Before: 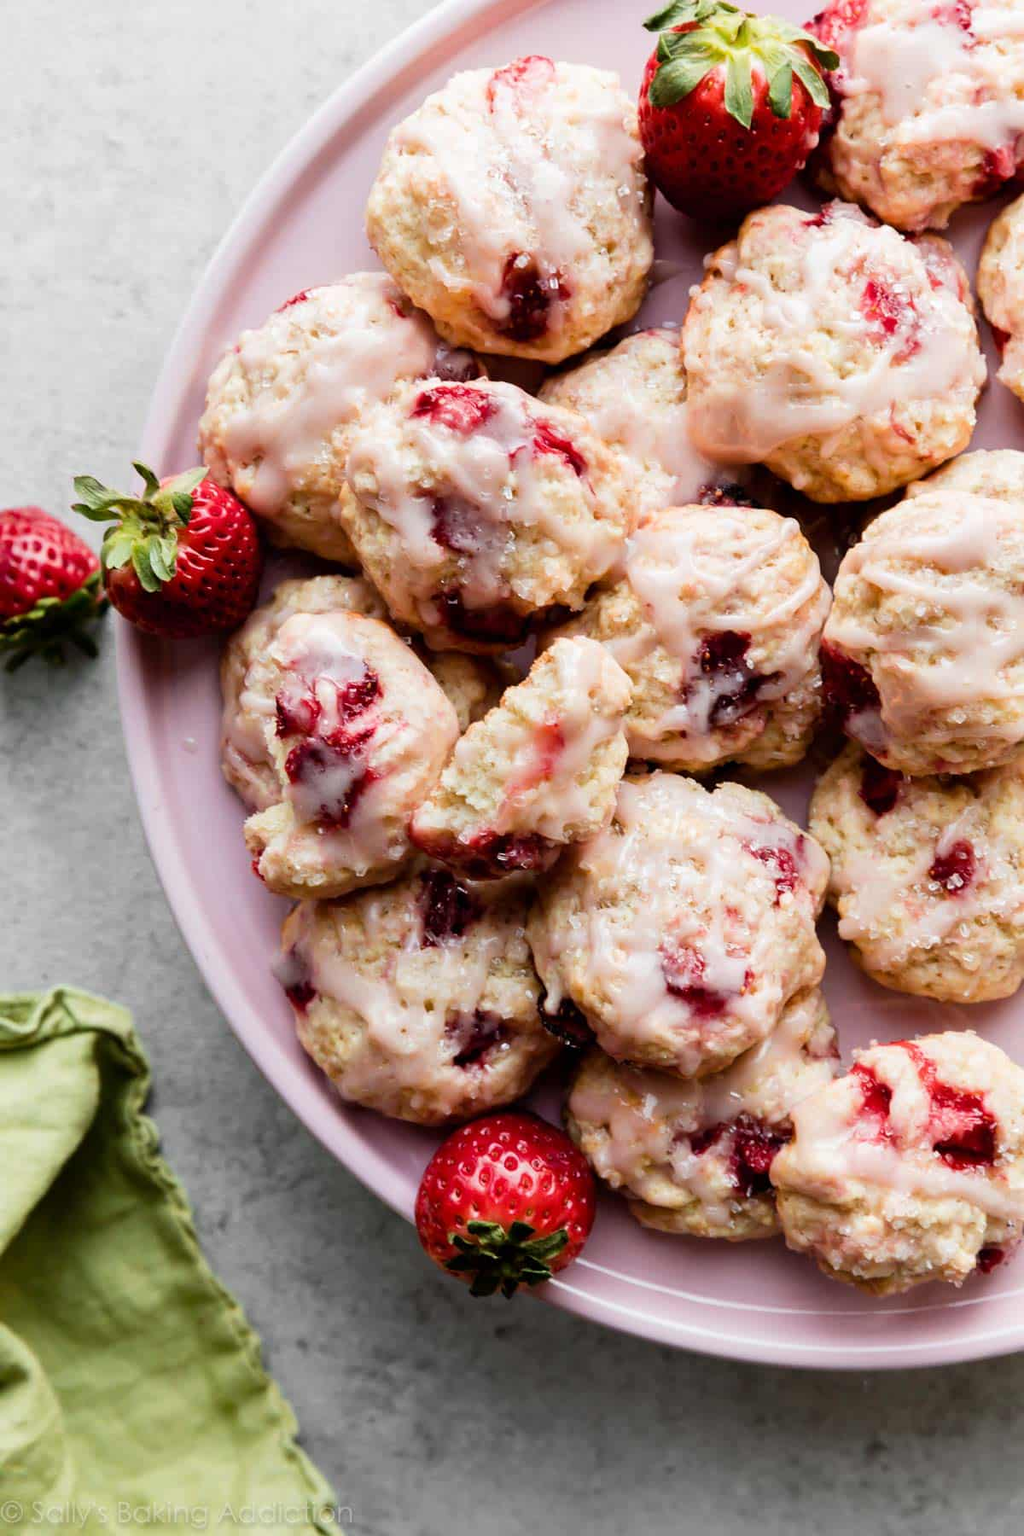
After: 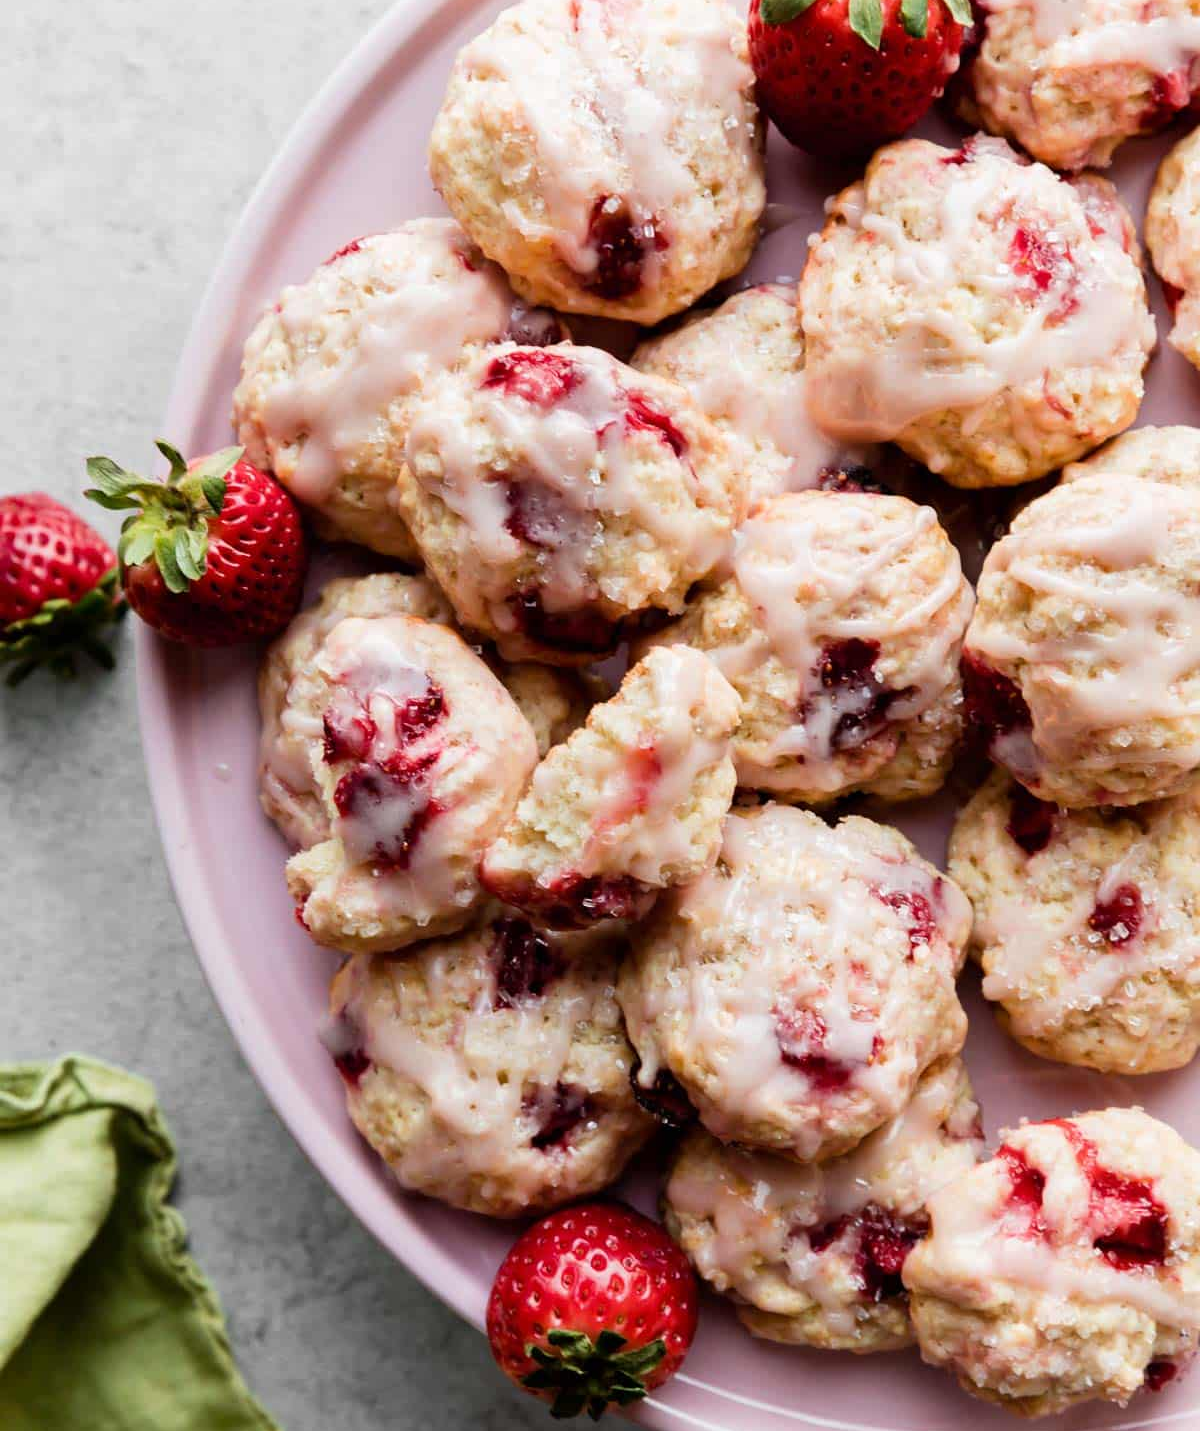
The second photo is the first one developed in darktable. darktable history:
crop and rotate: top 5.662%, bottom 14.802%
